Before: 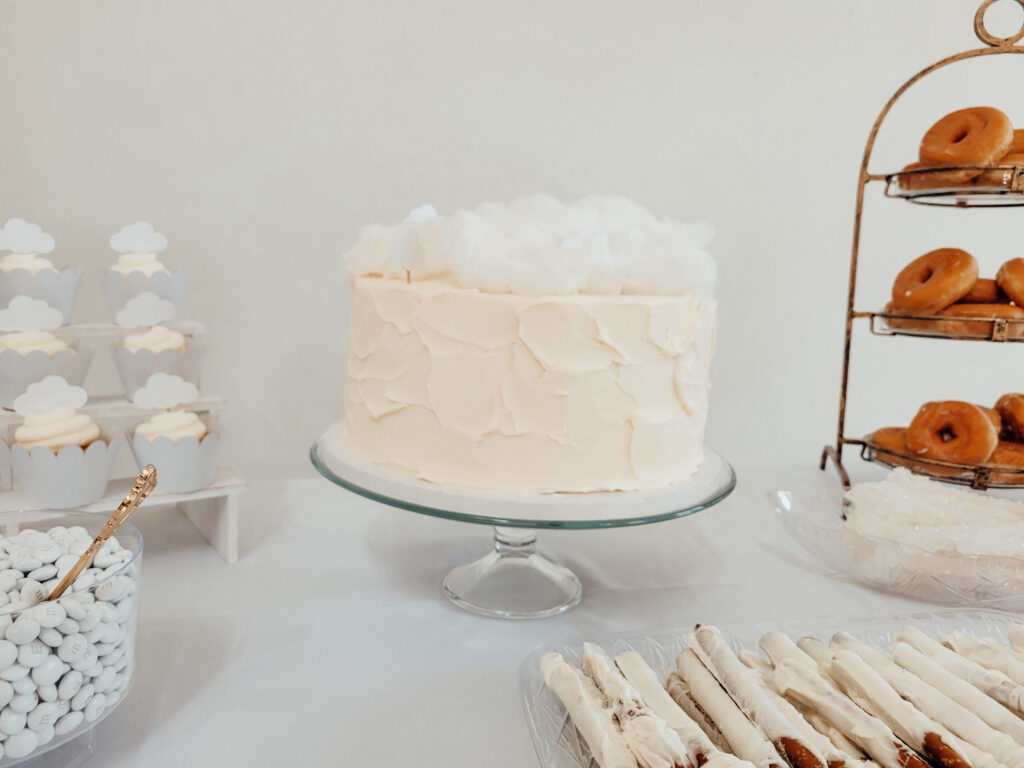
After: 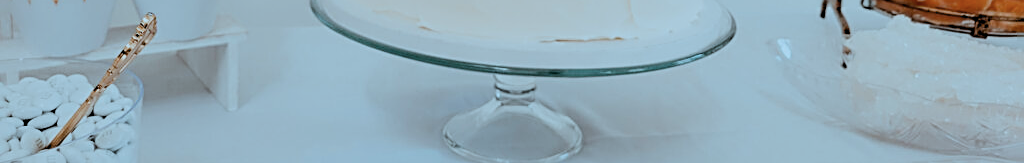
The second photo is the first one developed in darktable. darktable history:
filmic rgb: black relative exposure -7.65 EV, white relative exposure 4.56 EV, hardness 3.61
color correction: highlights a* -10.44, highlights b* -19.02
sharpen: radius 2.531, amount 0.616
exposure: black level correction 0.011, compensate highlight preservation false
crop and rotate: top 58.895%, bottom 19.827%
